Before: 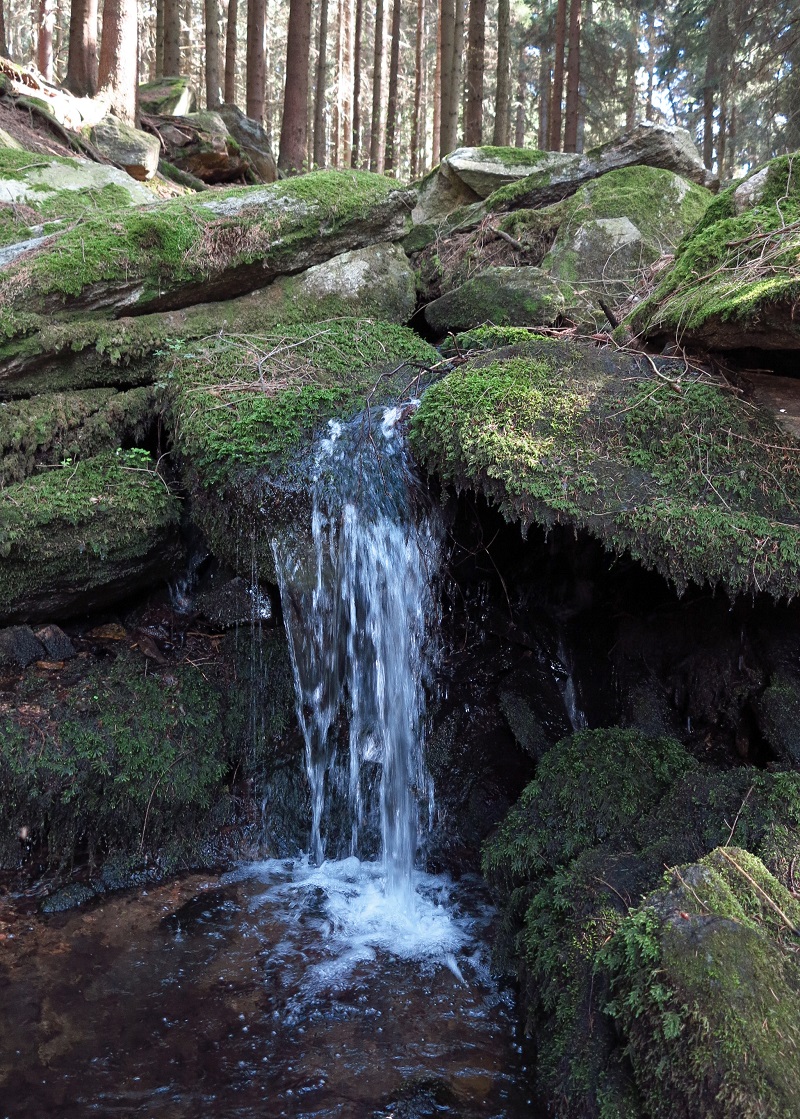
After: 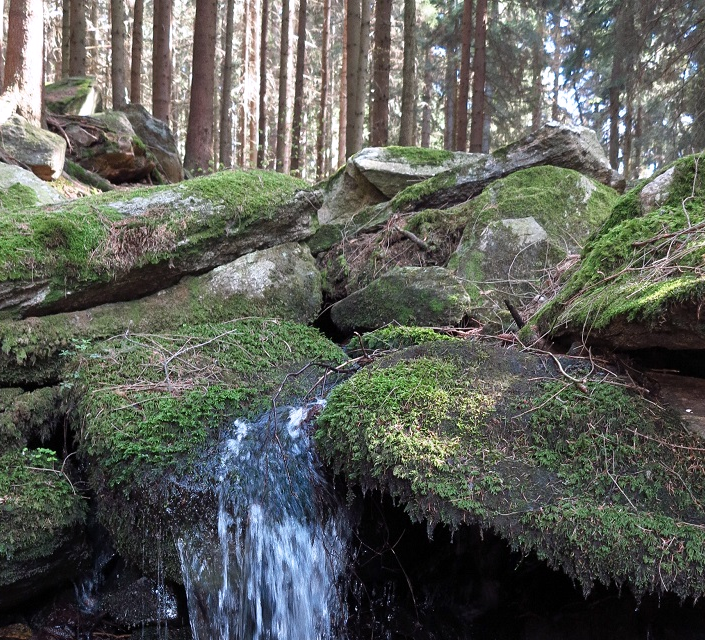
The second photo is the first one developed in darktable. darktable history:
crop and rotate: left 11.812%, bottom 42.776%
white balance: red 1.009, blue 1.027
